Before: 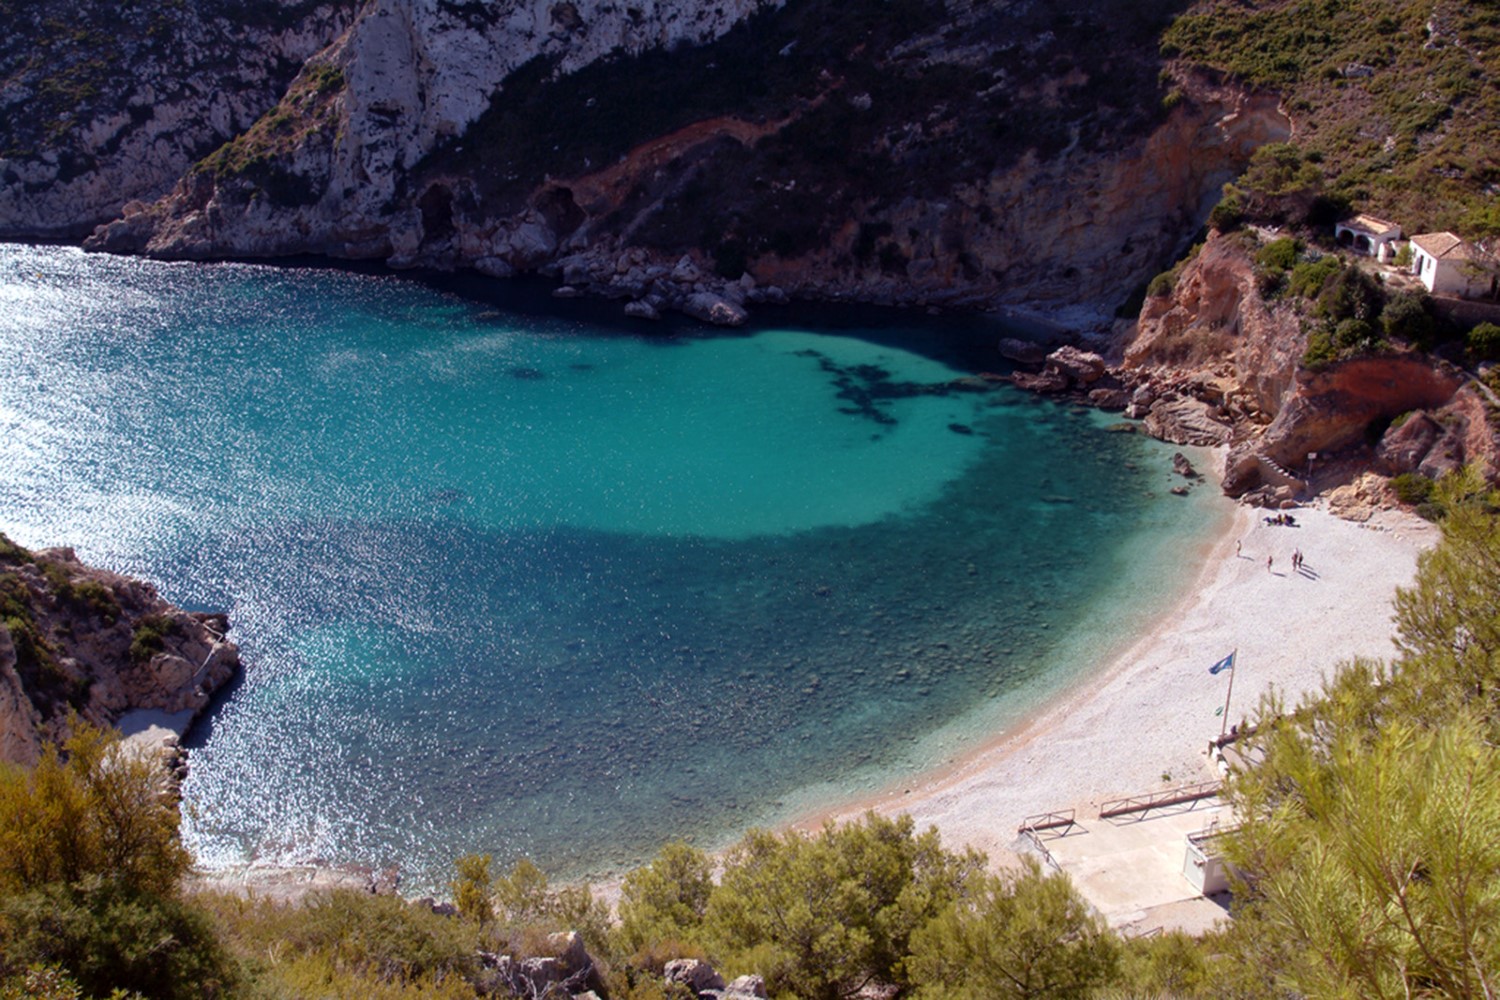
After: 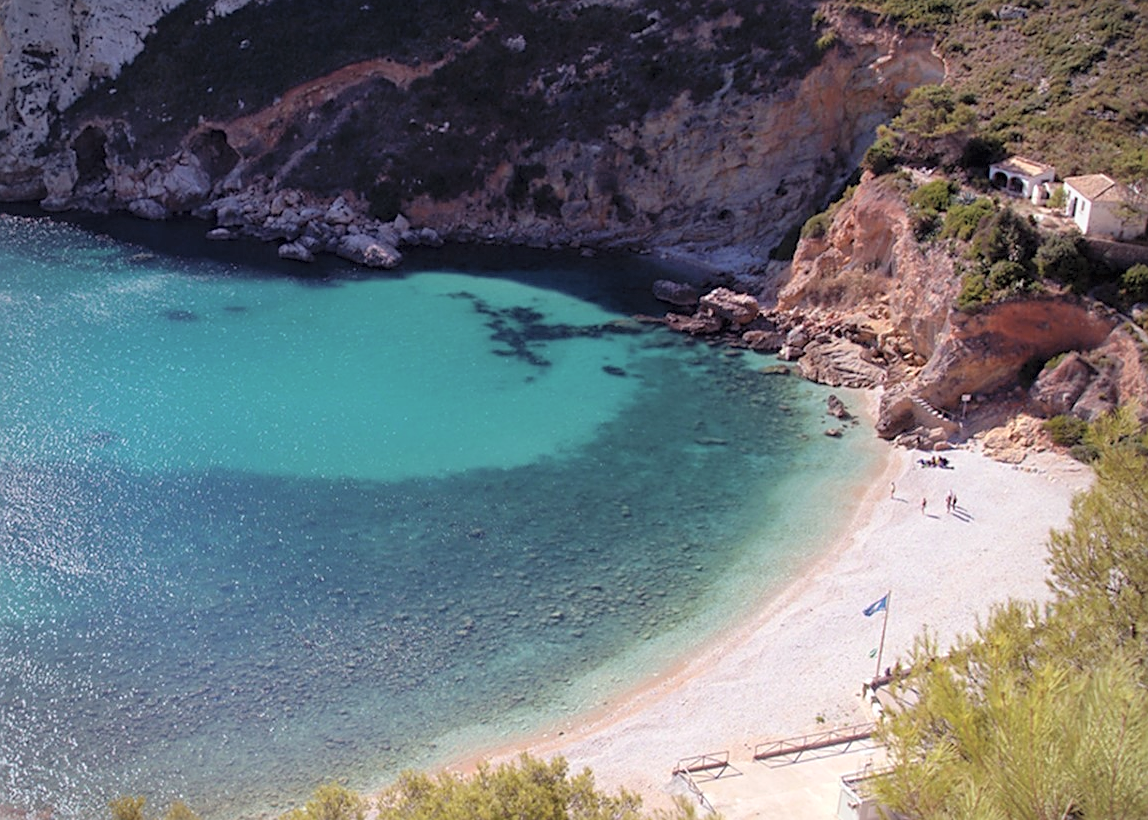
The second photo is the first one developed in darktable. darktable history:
vignetting: fall-off radius 81.94%
contrast brightness saturation: brightness 0.28
crop: left 23.095%, top 5.827%, bottom 11.854%
sharpen: on, module defaults
